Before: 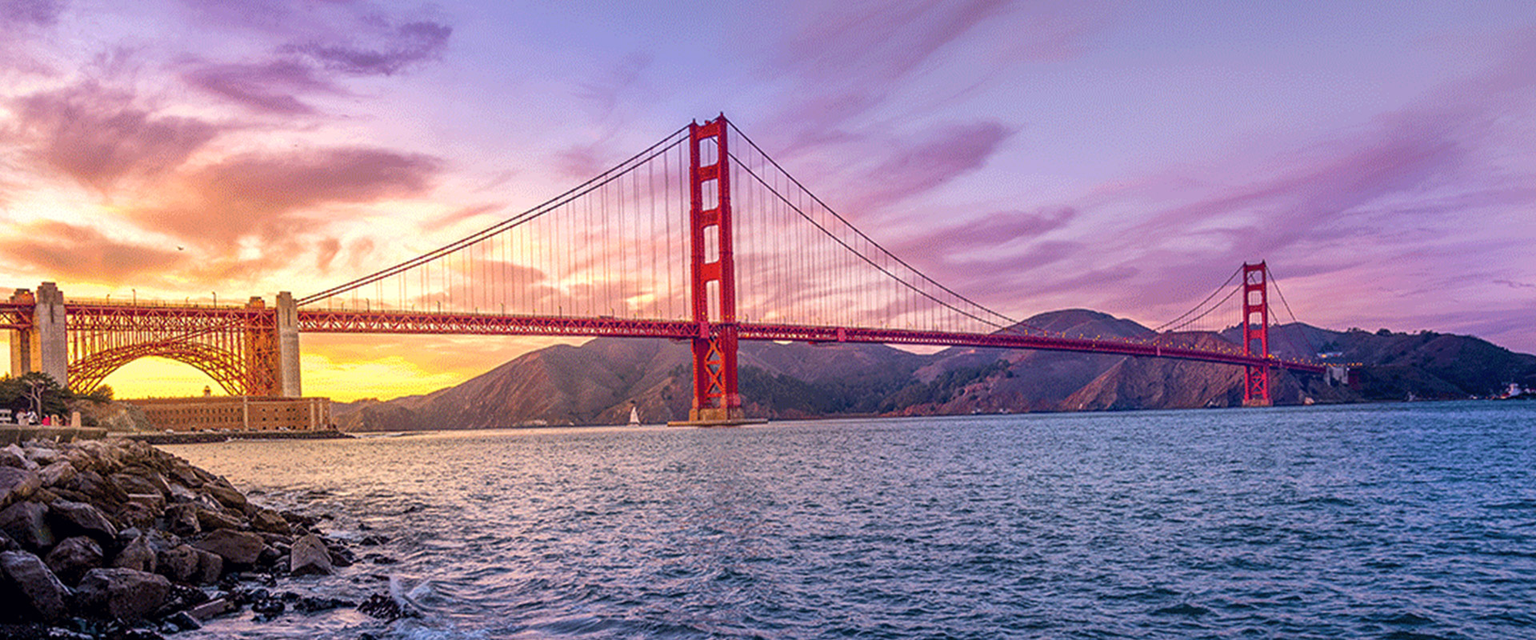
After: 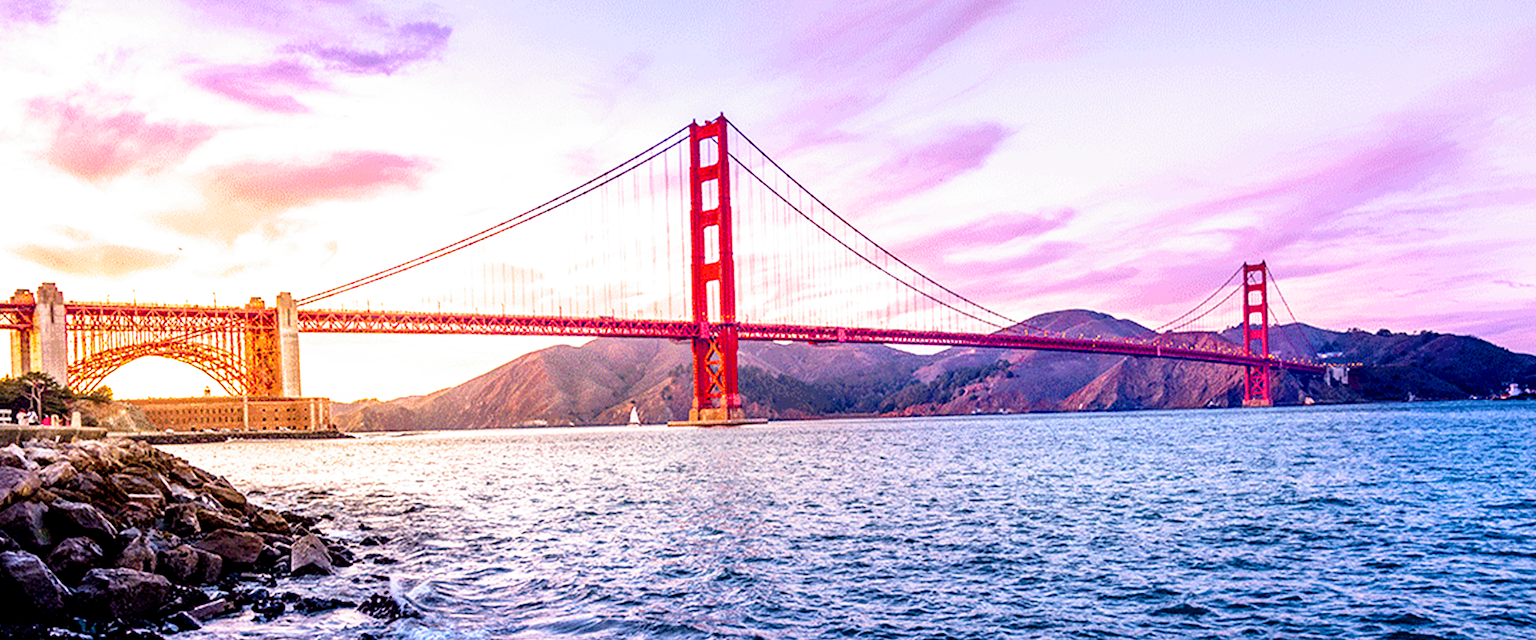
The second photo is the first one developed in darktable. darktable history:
filmic rgb "[Sony A7 II - natural]": middle gray luminance 8.8%, black relative exposure -6.3 EV, white relative exposure 2.7 EV, threshold 6 EV, target black luminance 0%, hardness 4.74, latitude 73.47%, contrast 1.332, shadows ↔ highlights balance 10.13%, add noise in highlights 0, preserve chrominance no, color science v3 (2019), use custom middle-gray values true, iterations of high-quality reconstruction 0, contrast in highlights soft, enable highlight reconstruction true
